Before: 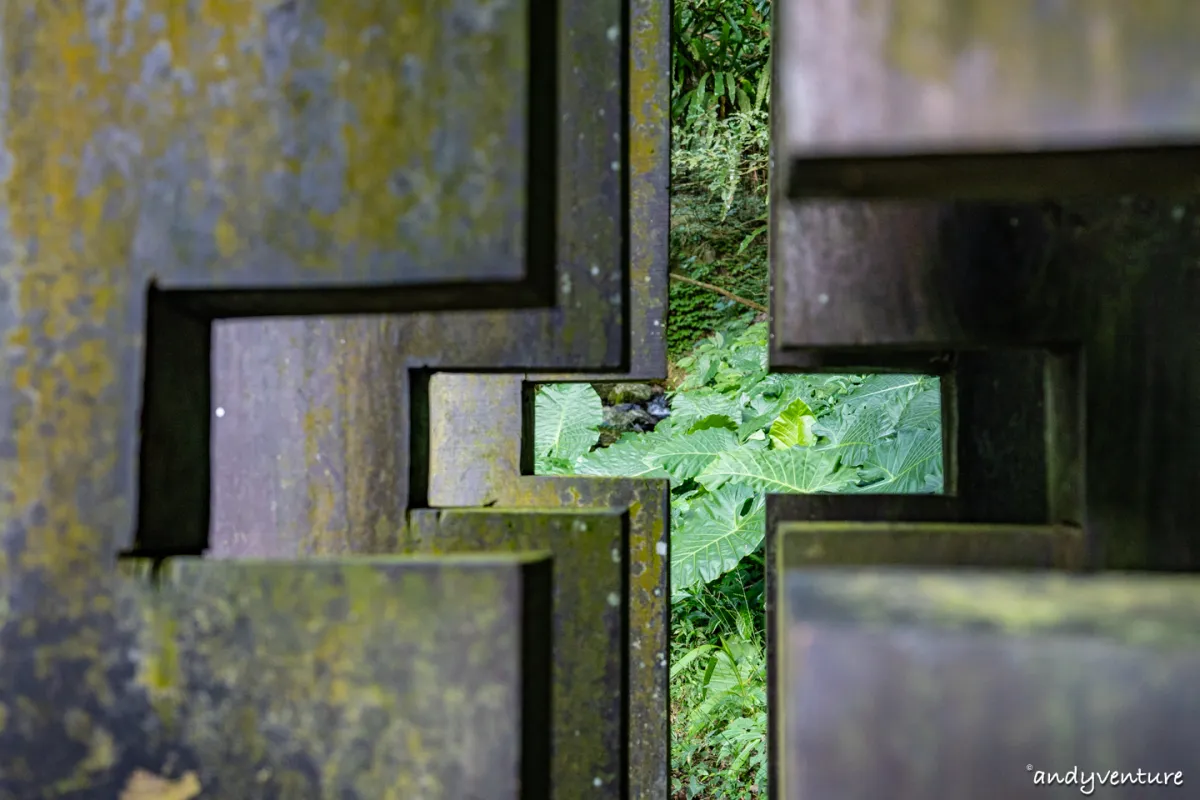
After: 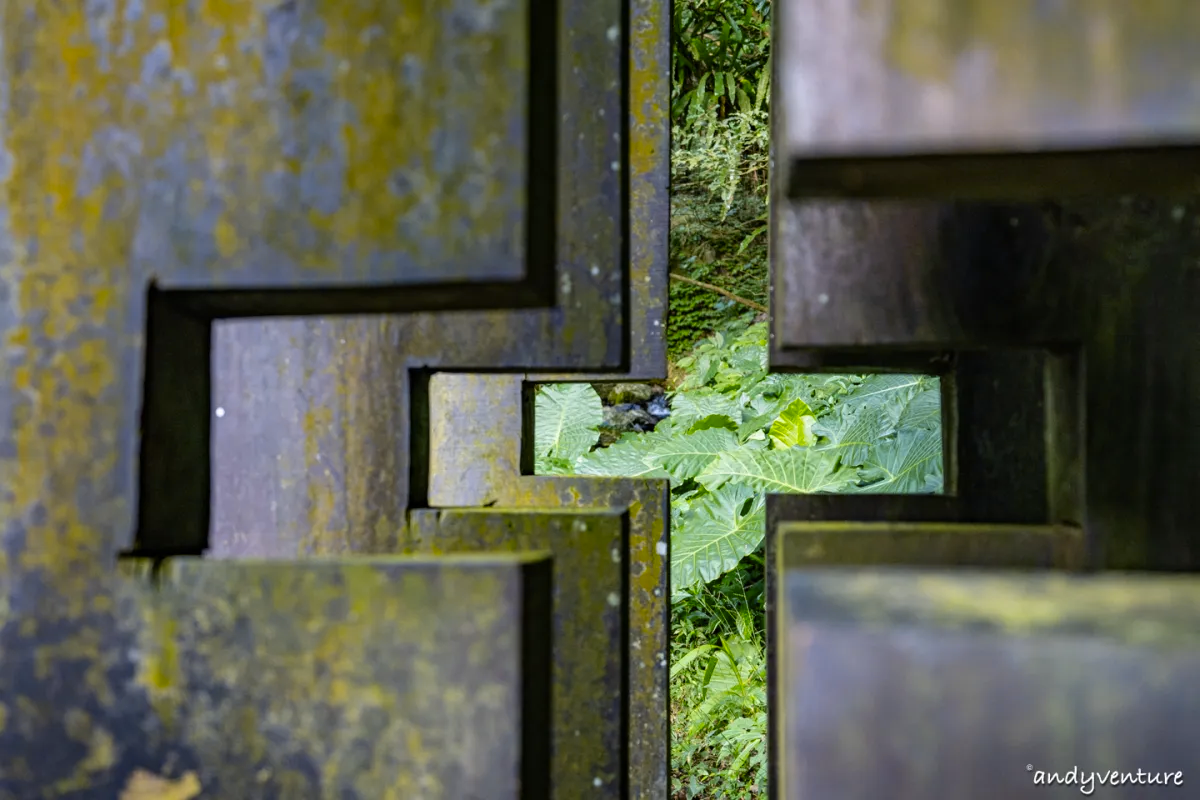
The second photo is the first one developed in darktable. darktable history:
color contrast: green-magenta contrast 0.85, blue-yellow contrast 1.25, unbound 0
